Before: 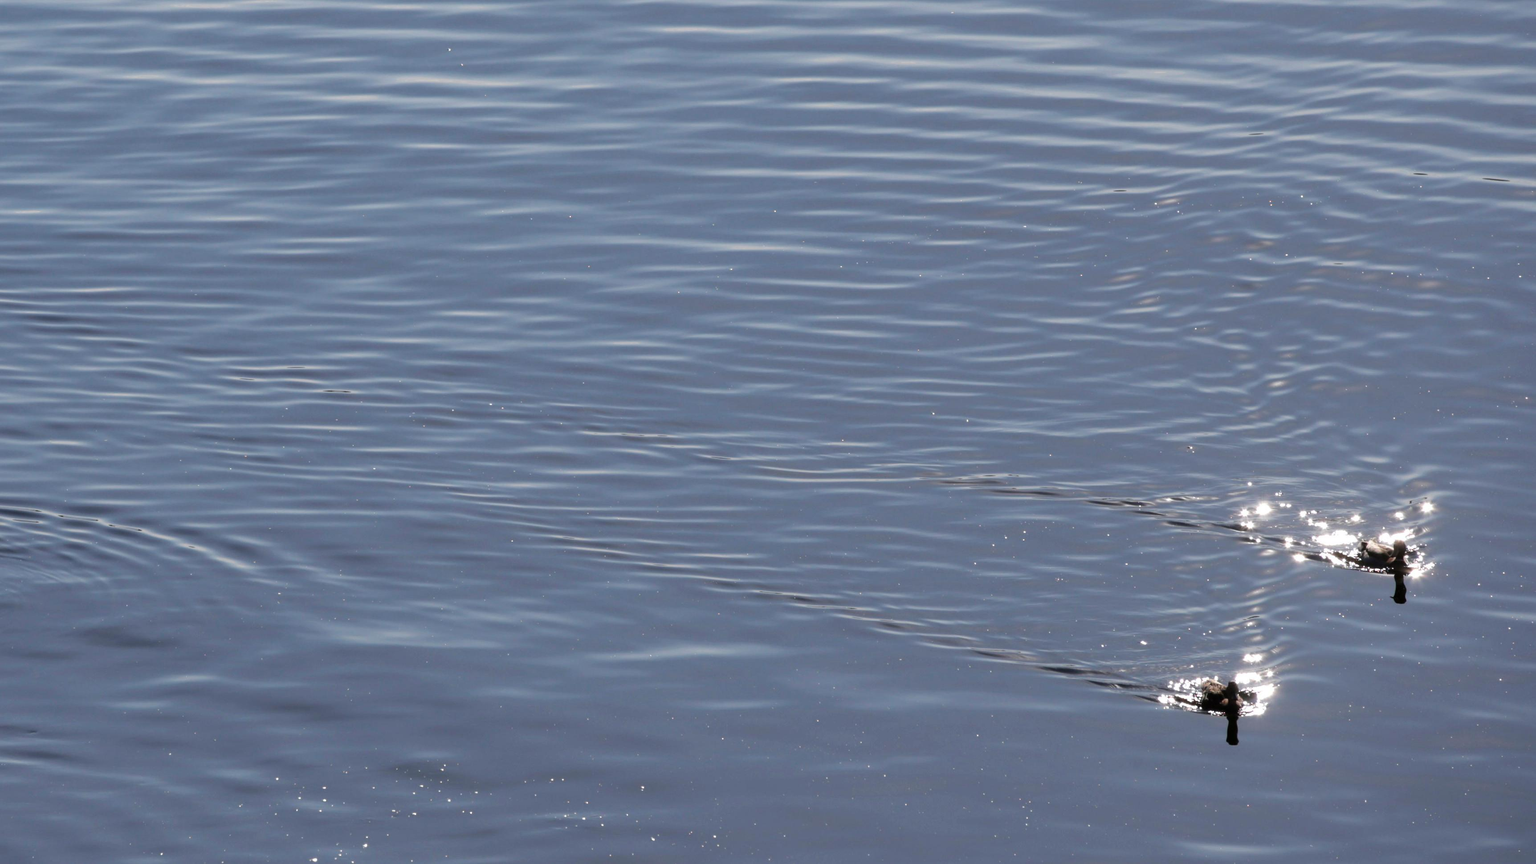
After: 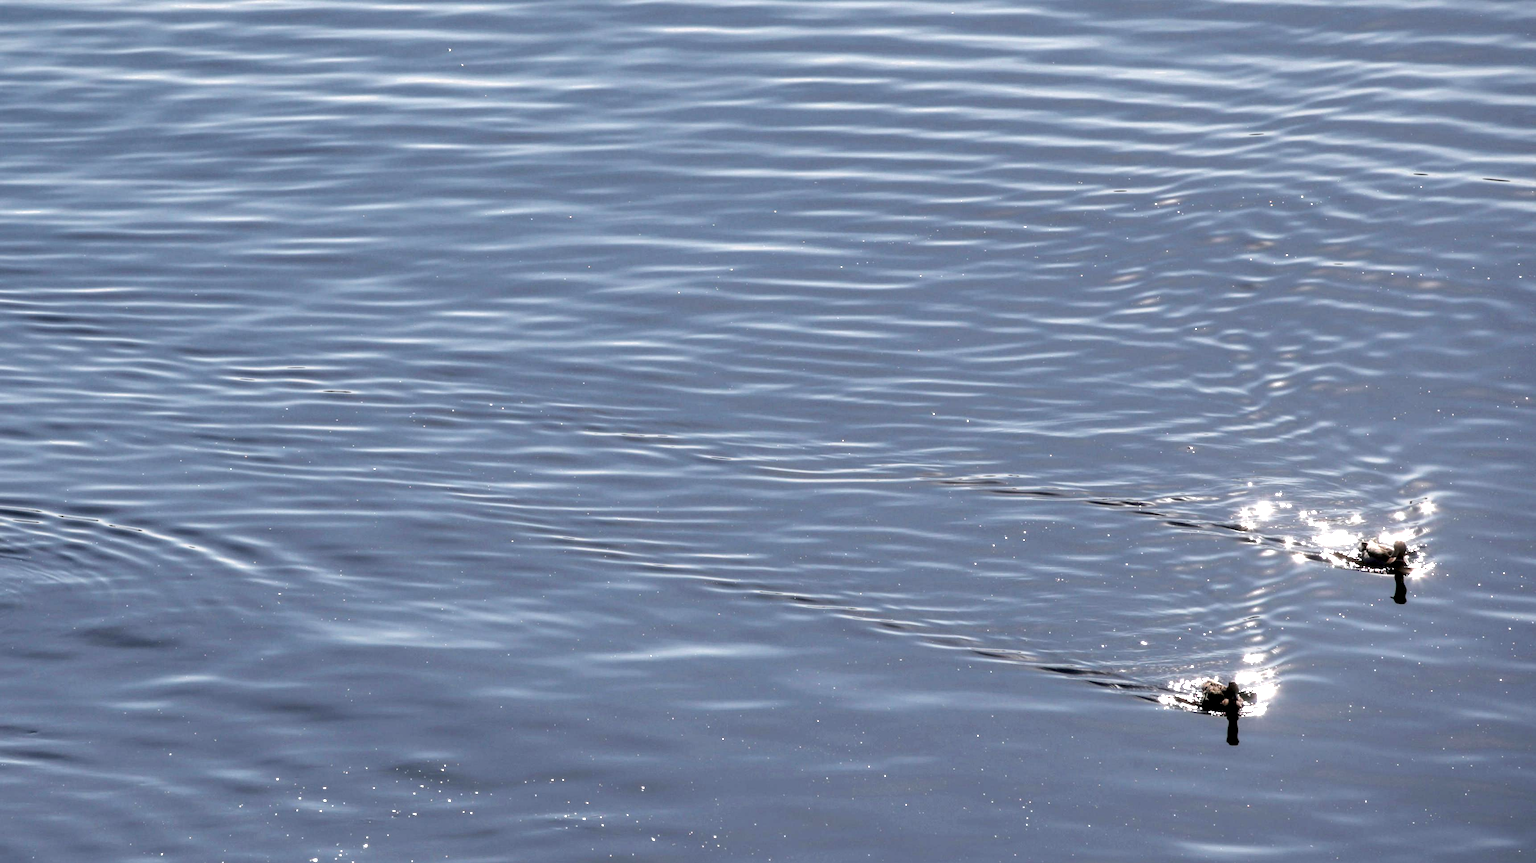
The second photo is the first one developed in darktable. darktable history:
exposure: black level correction 0.003, exposure 0.385 EV, compensate exposure bias true, compensate highlight preservation false
local contrast: highlights 60%, shadows 61%, detail 160%
